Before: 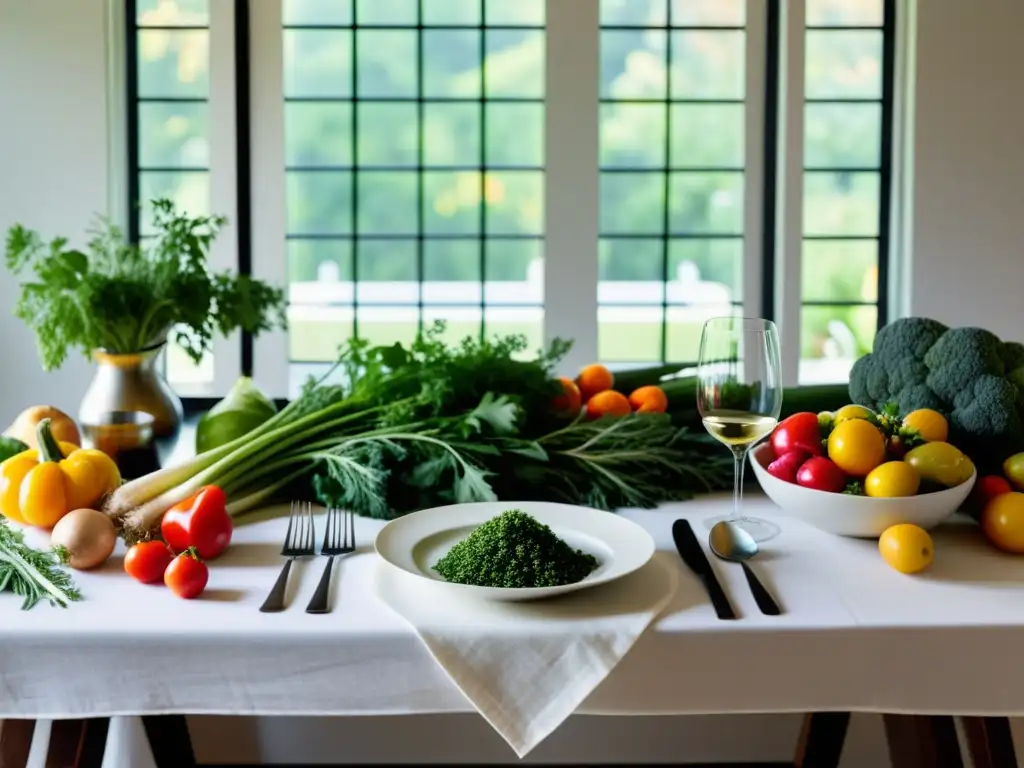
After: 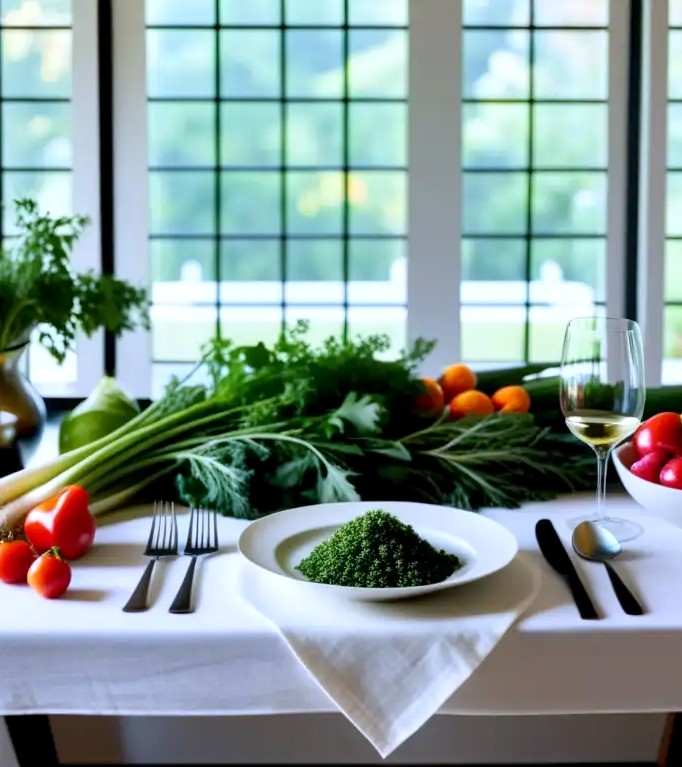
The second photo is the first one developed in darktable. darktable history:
exposure: black level correction 0.002, exposure 0.15 EV, compensate highlight preservation false
white balance: red 0.967, blue 1.119, emerald 0.756
crop and rotate: left 13.409%, right 19.924%
